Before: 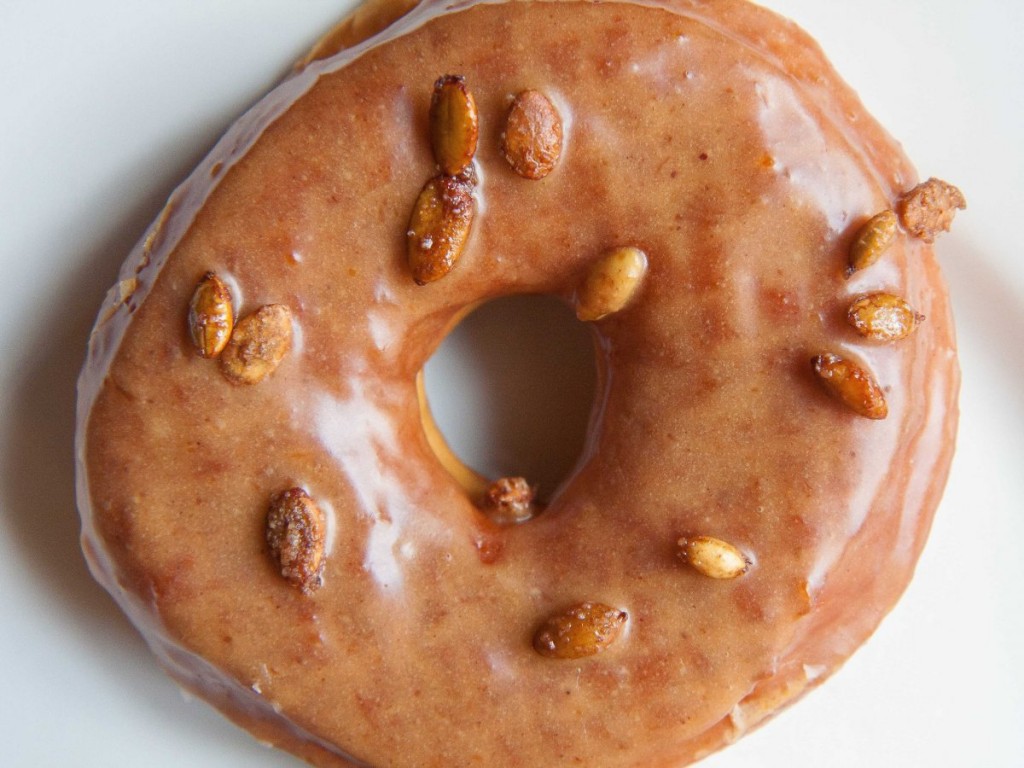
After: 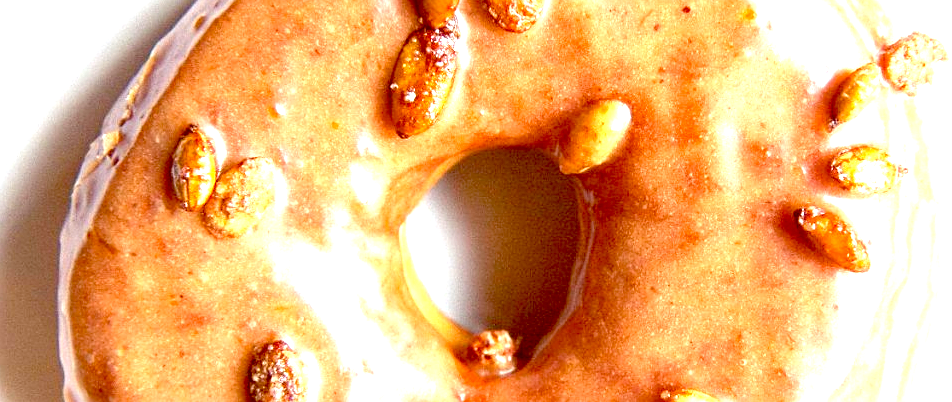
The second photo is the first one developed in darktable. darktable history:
crop: left 1.744%, top 19.225%, right 5.069%, bottom 28.357%
sharpen: on, module defaults
exposure: black level correction 0.016, exposure 1.774 EV, compensate highlight preservation false
